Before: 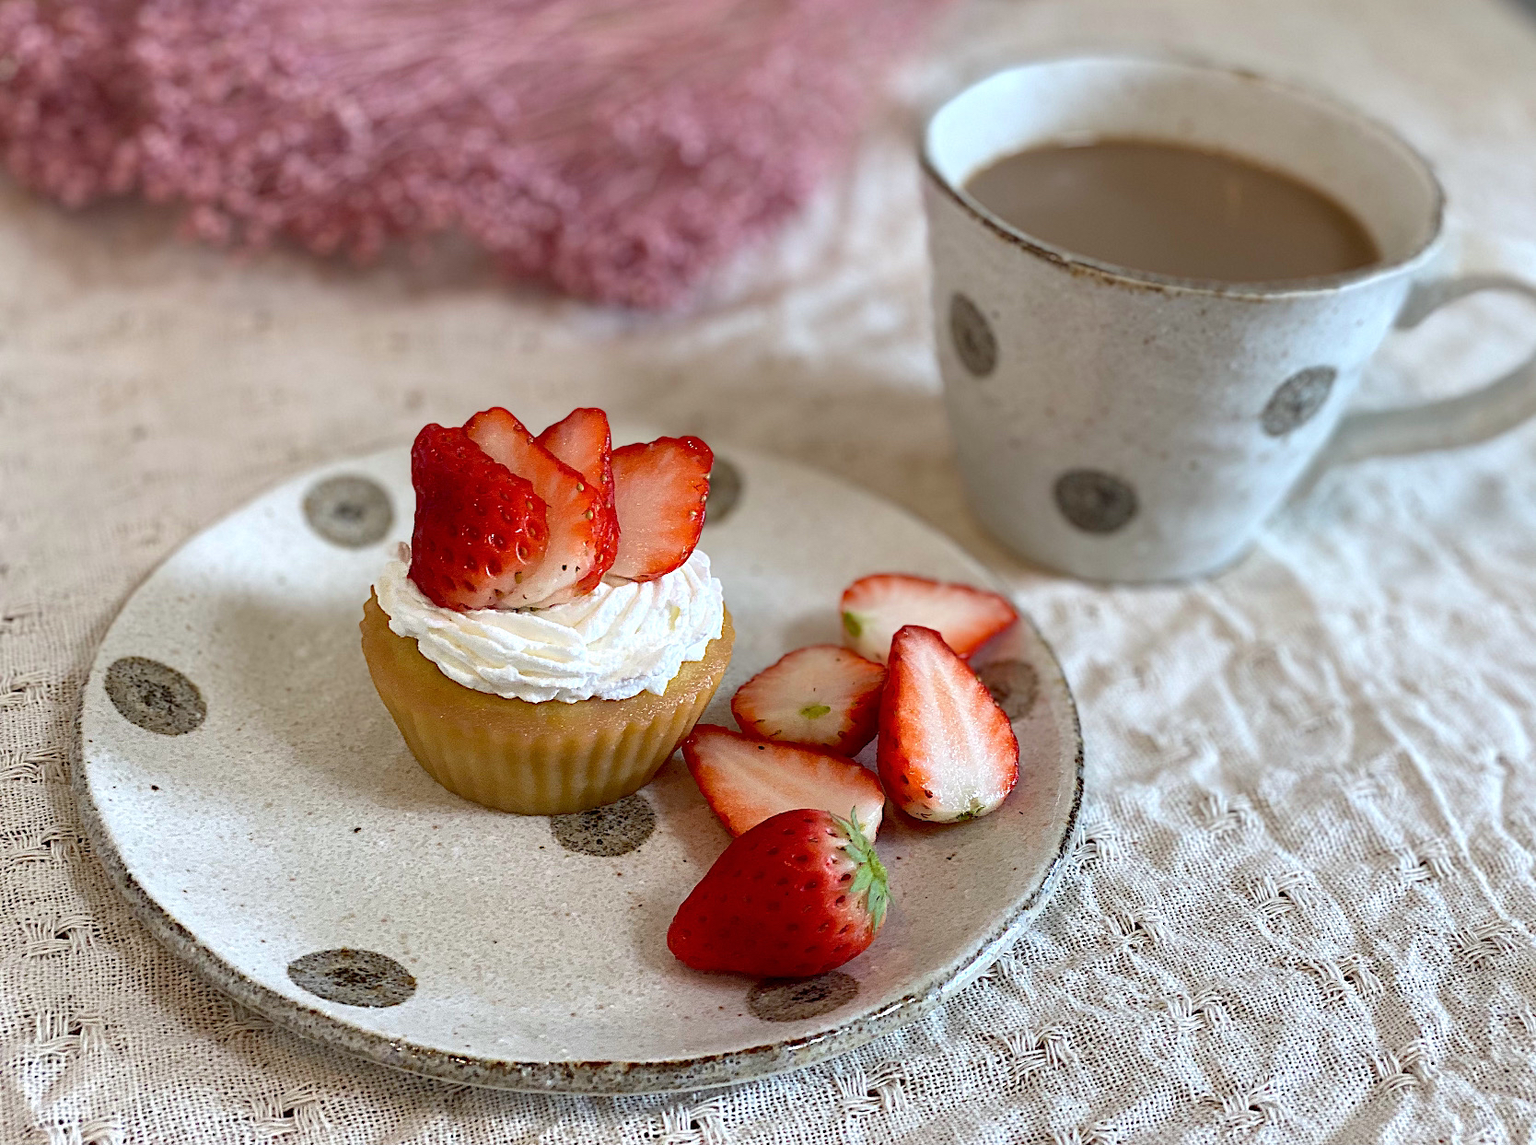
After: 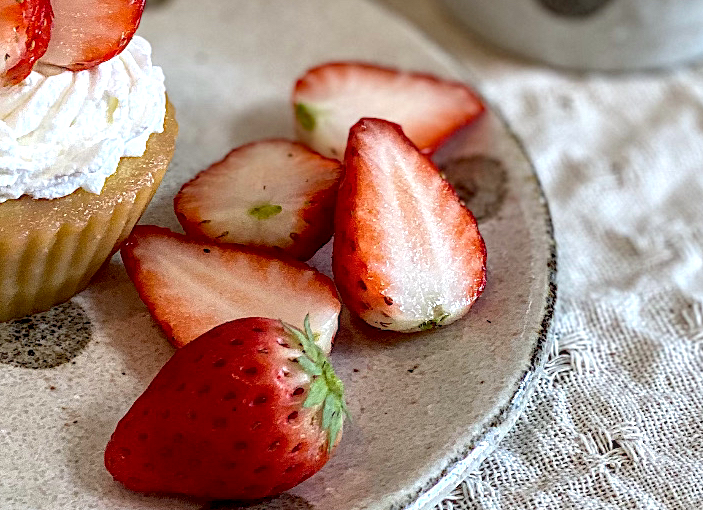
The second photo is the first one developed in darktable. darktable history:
crop: left 37.221%, top 45.169%, right 20.63%, bottom 13.777%
local contrast: highlights 61%, detail 143%, midtone range 0.428
